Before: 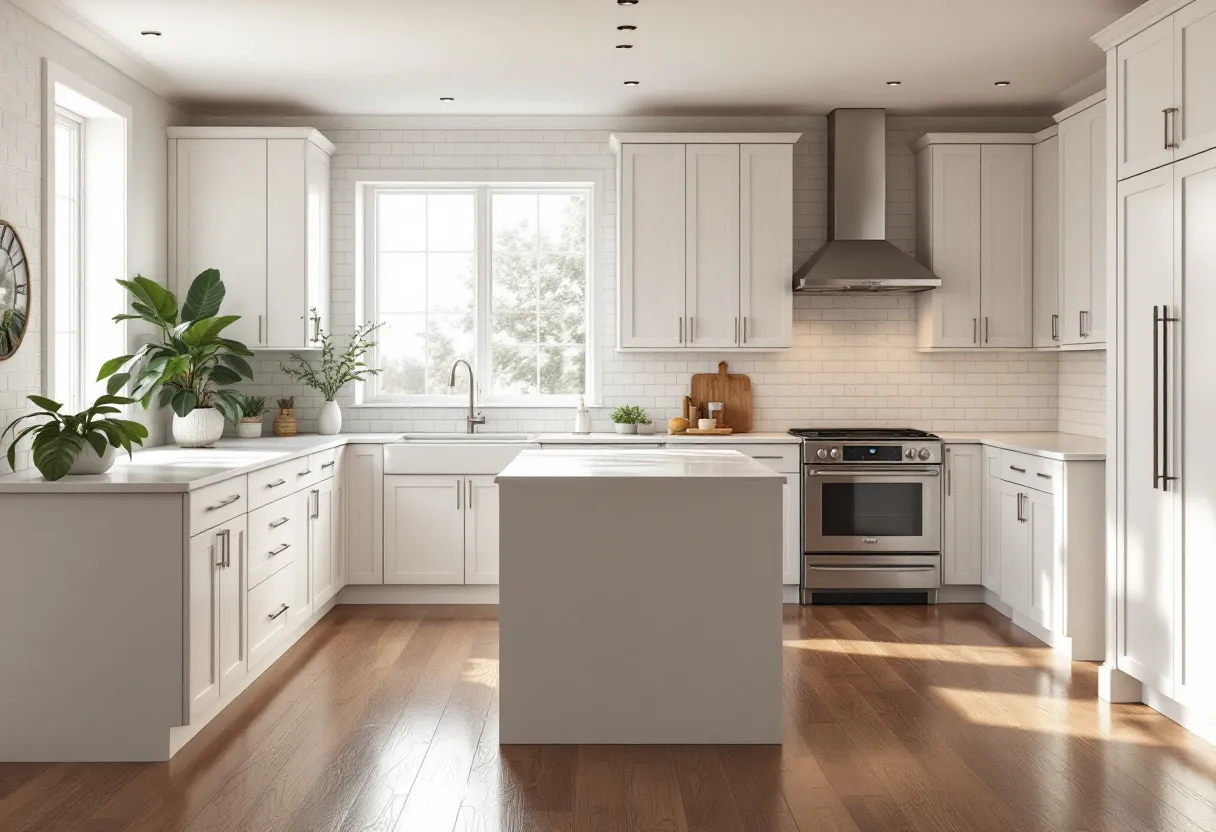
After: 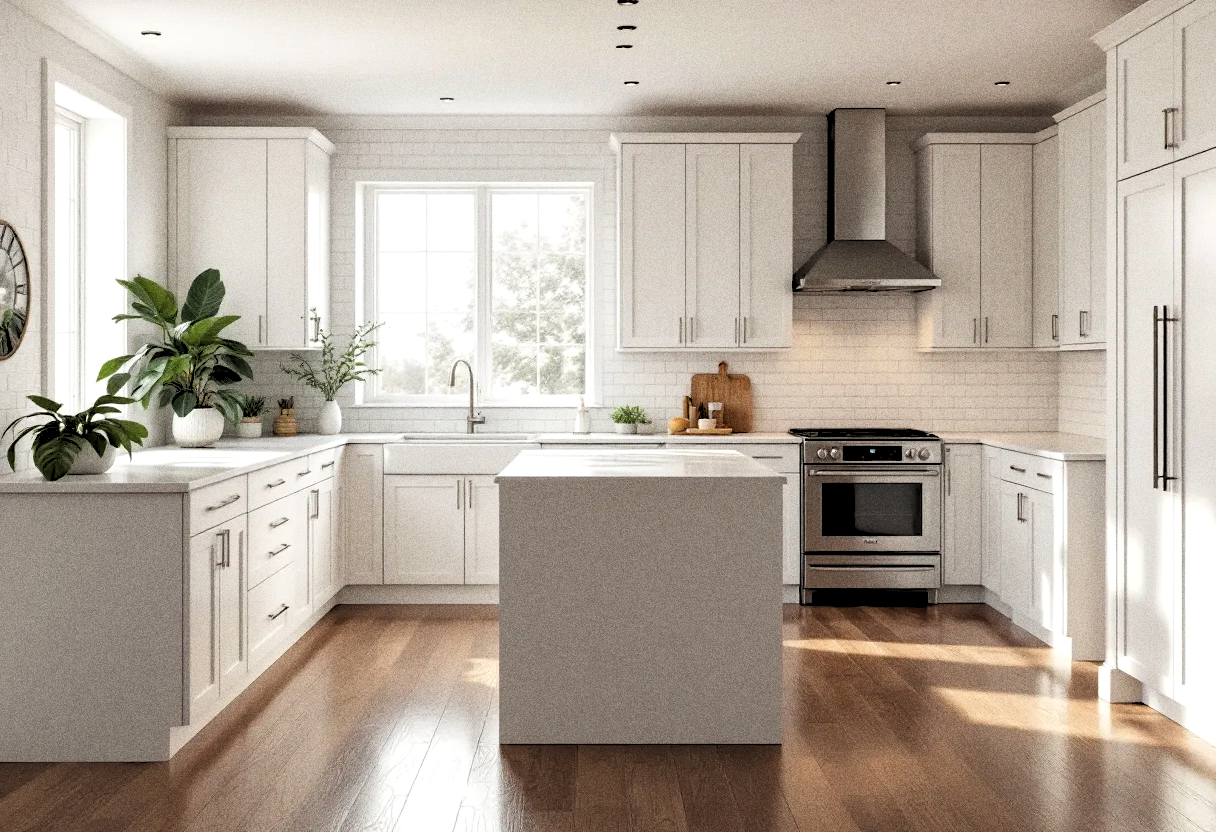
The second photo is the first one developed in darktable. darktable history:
grain: coarseness 0.09 ISO, strength 40%
rgb levels: levels [[0.029, 0.461, 0.922], [0, 0.5, 1], [0, 0.5, 1]]
